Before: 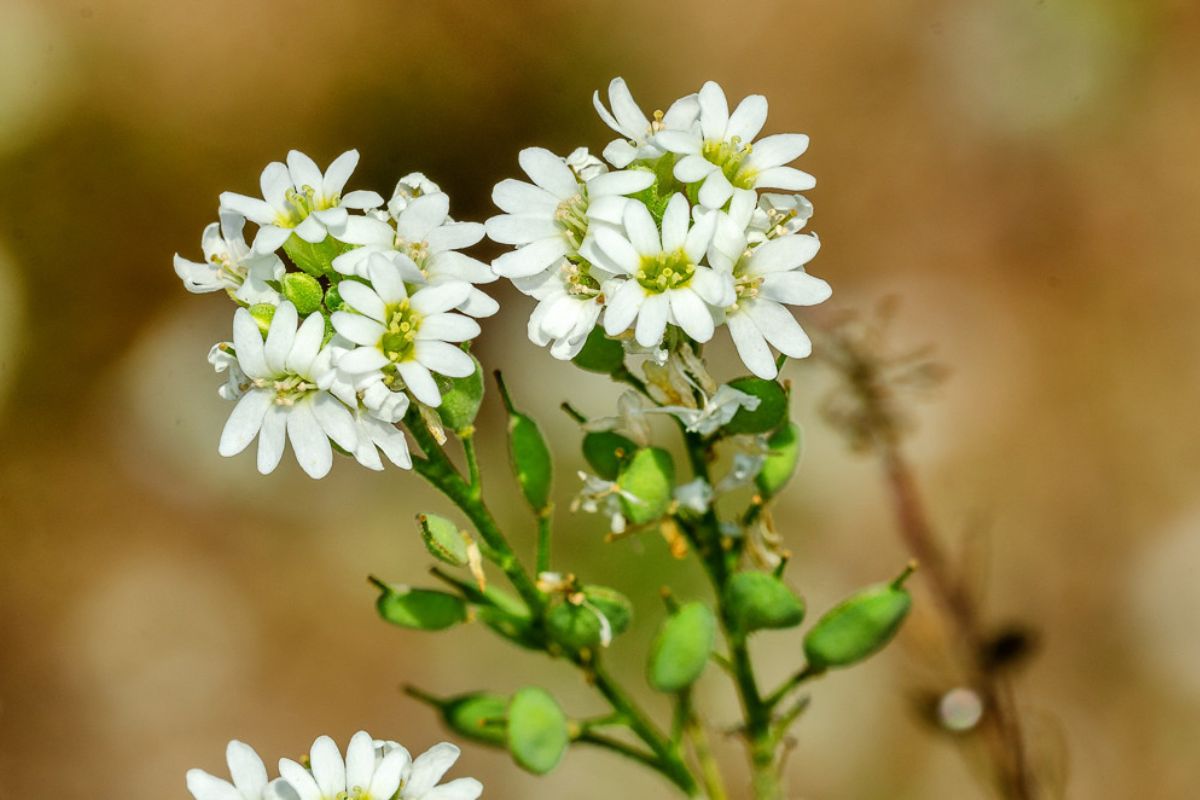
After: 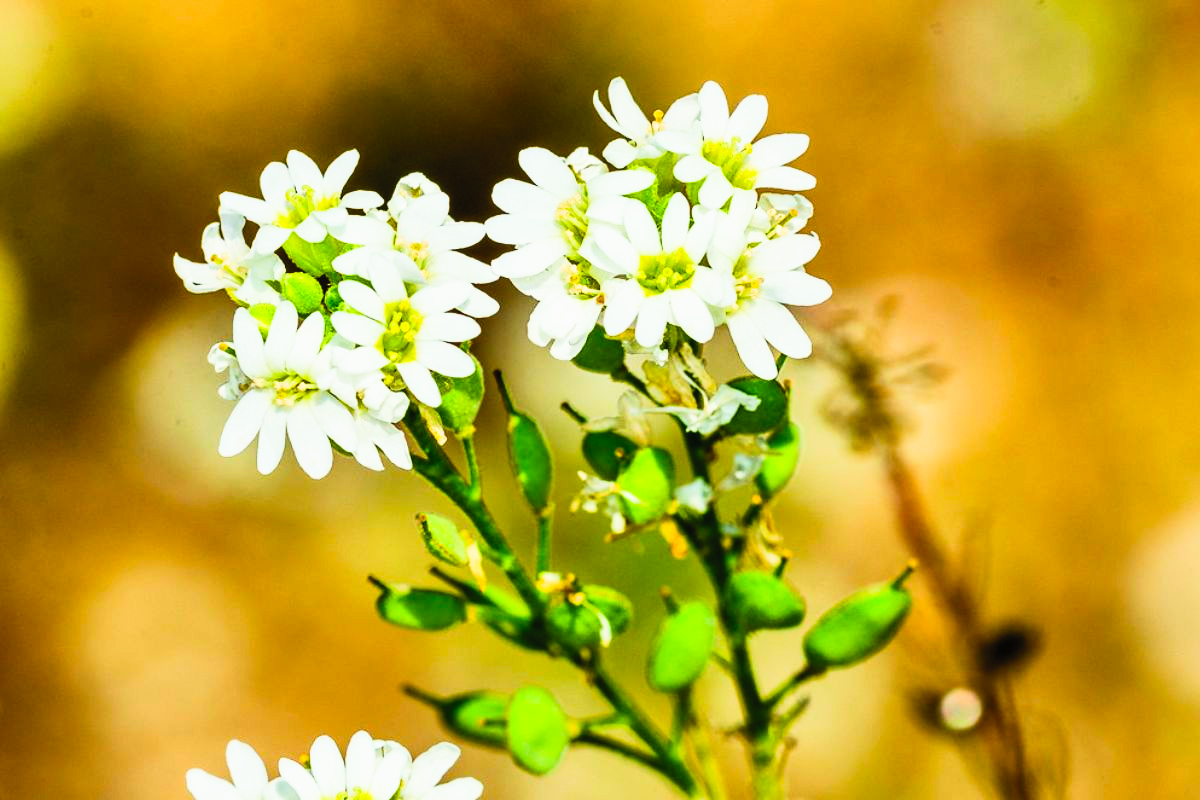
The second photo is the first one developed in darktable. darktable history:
contrast brightness saturation: contrast 0.24, brightness 0.26, saturation 0.39
sigmoid: contrast 1.86, skew 0.35
